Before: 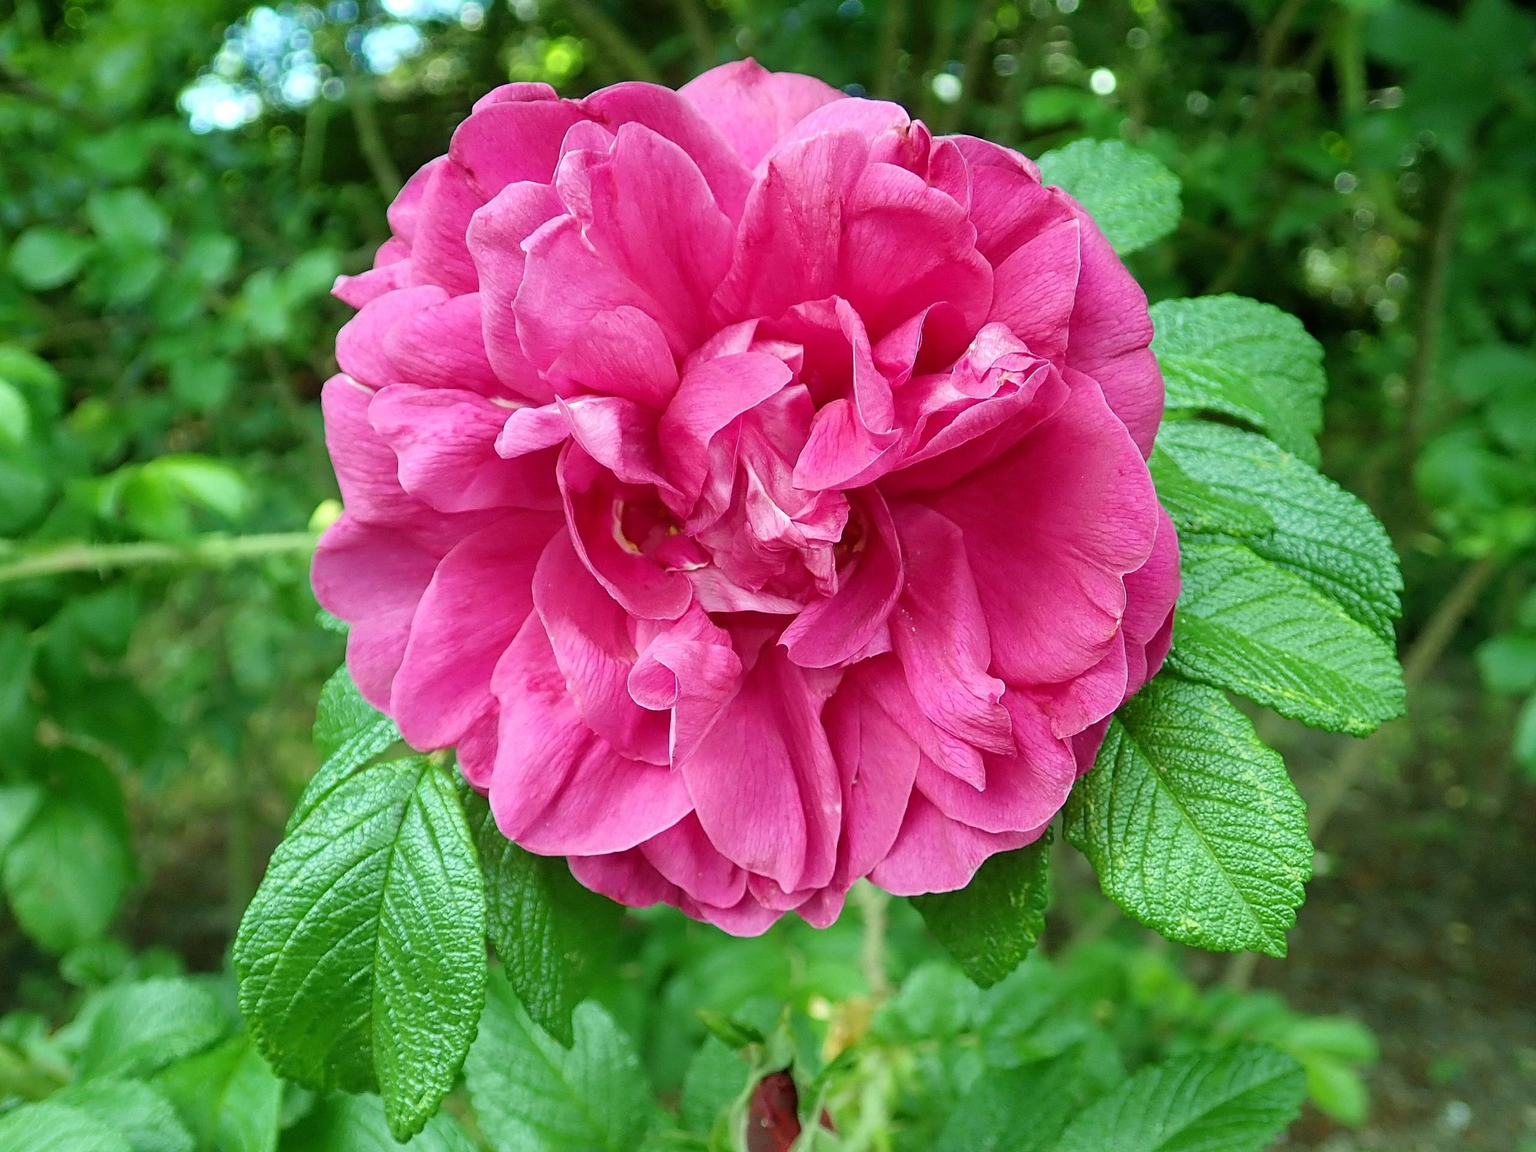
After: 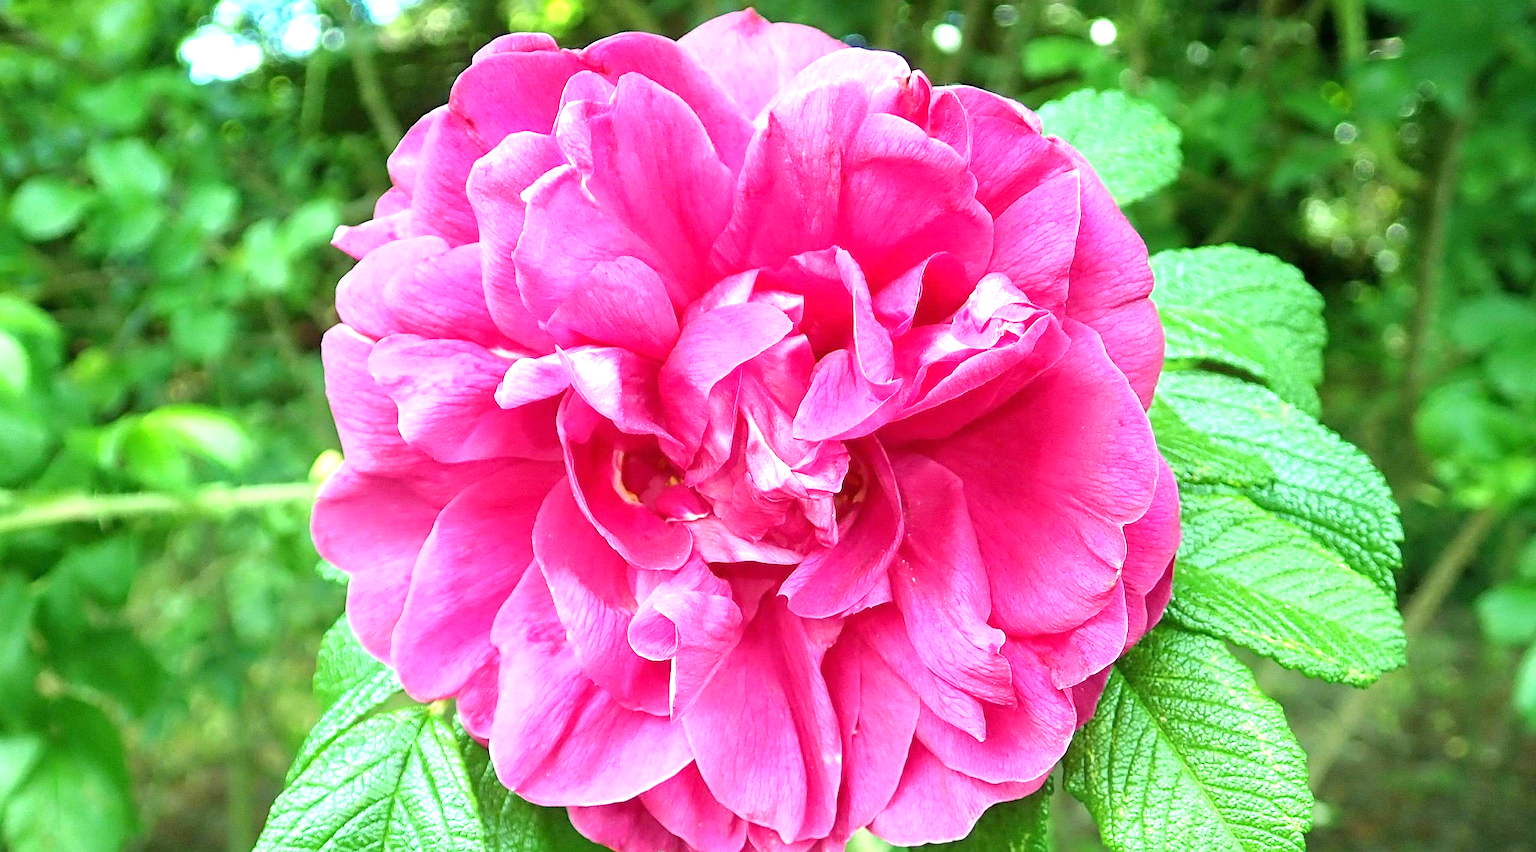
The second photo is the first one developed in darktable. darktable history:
crop: top 4.35%, bottom 21.623%
exposure: exposure 1.143 EV, compensate highlight preservation false
